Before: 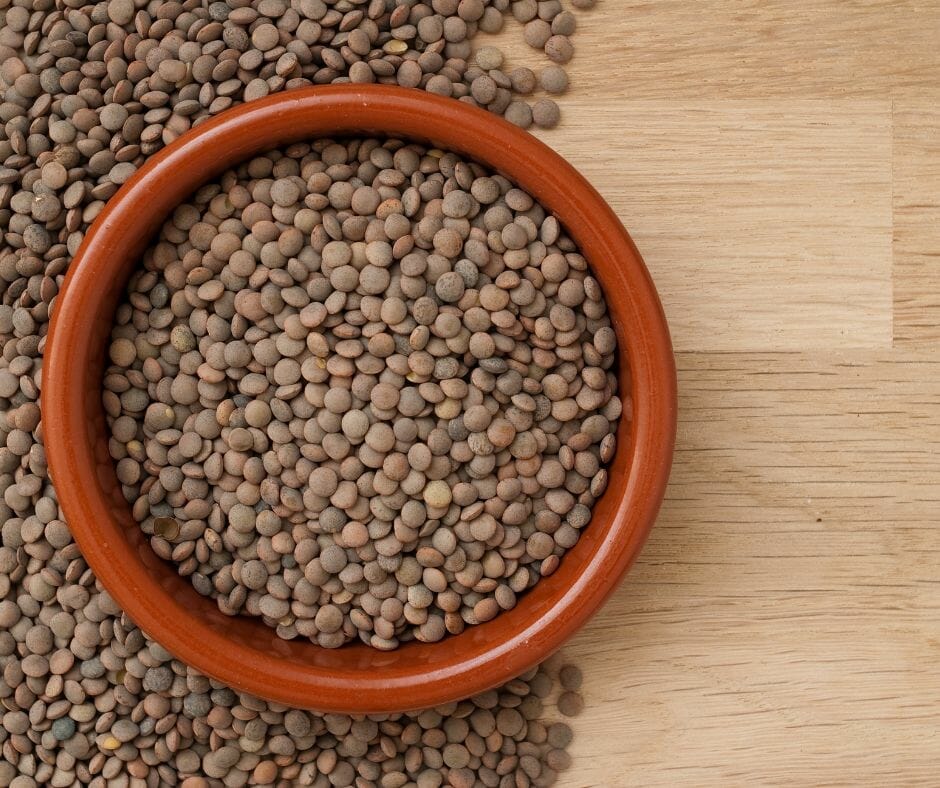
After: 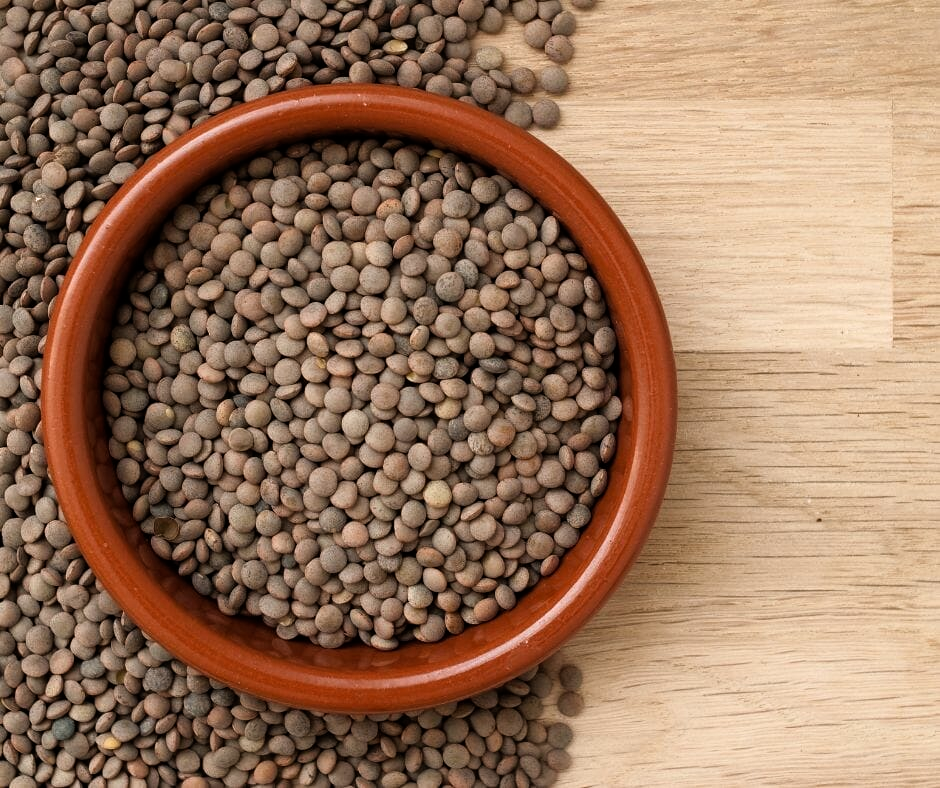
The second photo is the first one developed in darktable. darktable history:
filmic rgb: black relative exposure -9.08 EV, white relative exposure 2.32 EV, hardness 7.45
